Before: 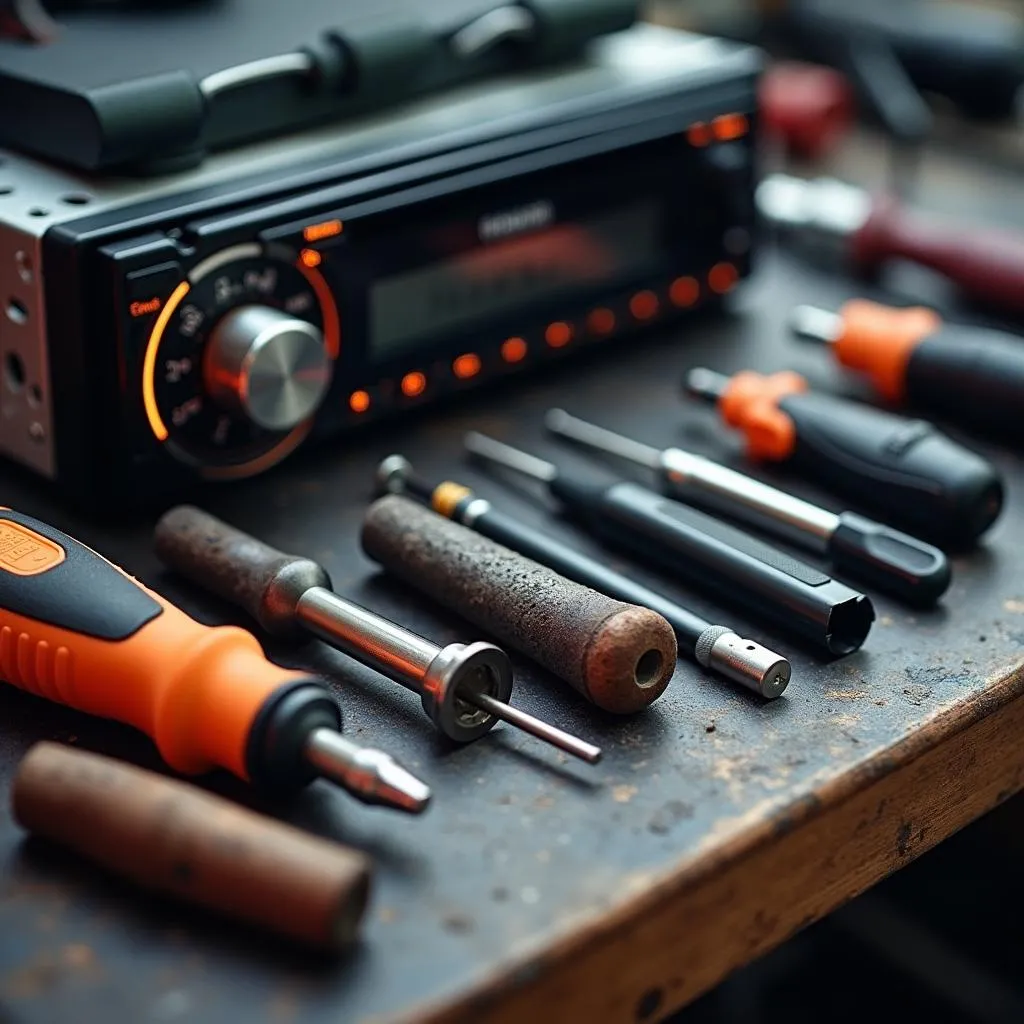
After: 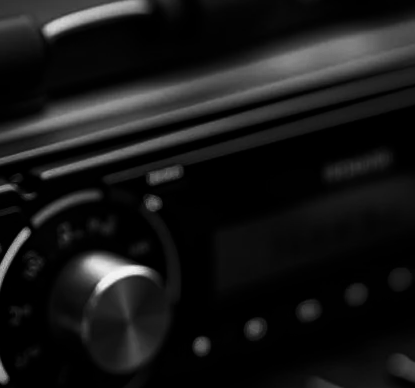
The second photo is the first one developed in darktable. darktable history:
crop: left 15.452%, top 5.459%, right 43.956%, bottom 56.62%
contrast brightness saturation: contrast -0.03, brightness -0.59, saturation -1
